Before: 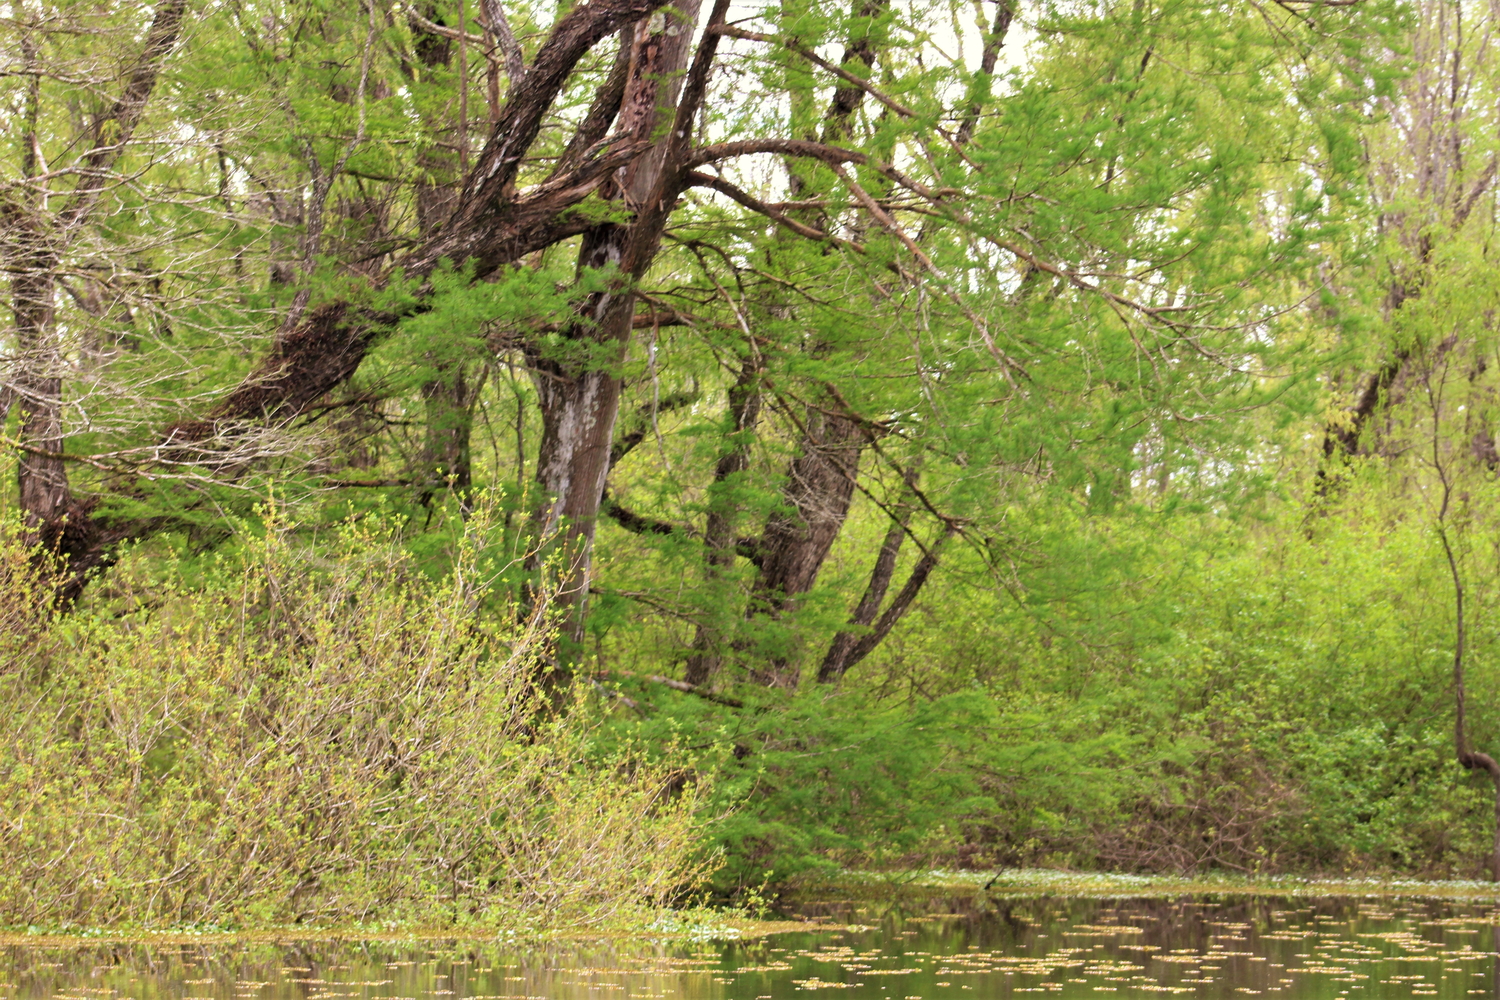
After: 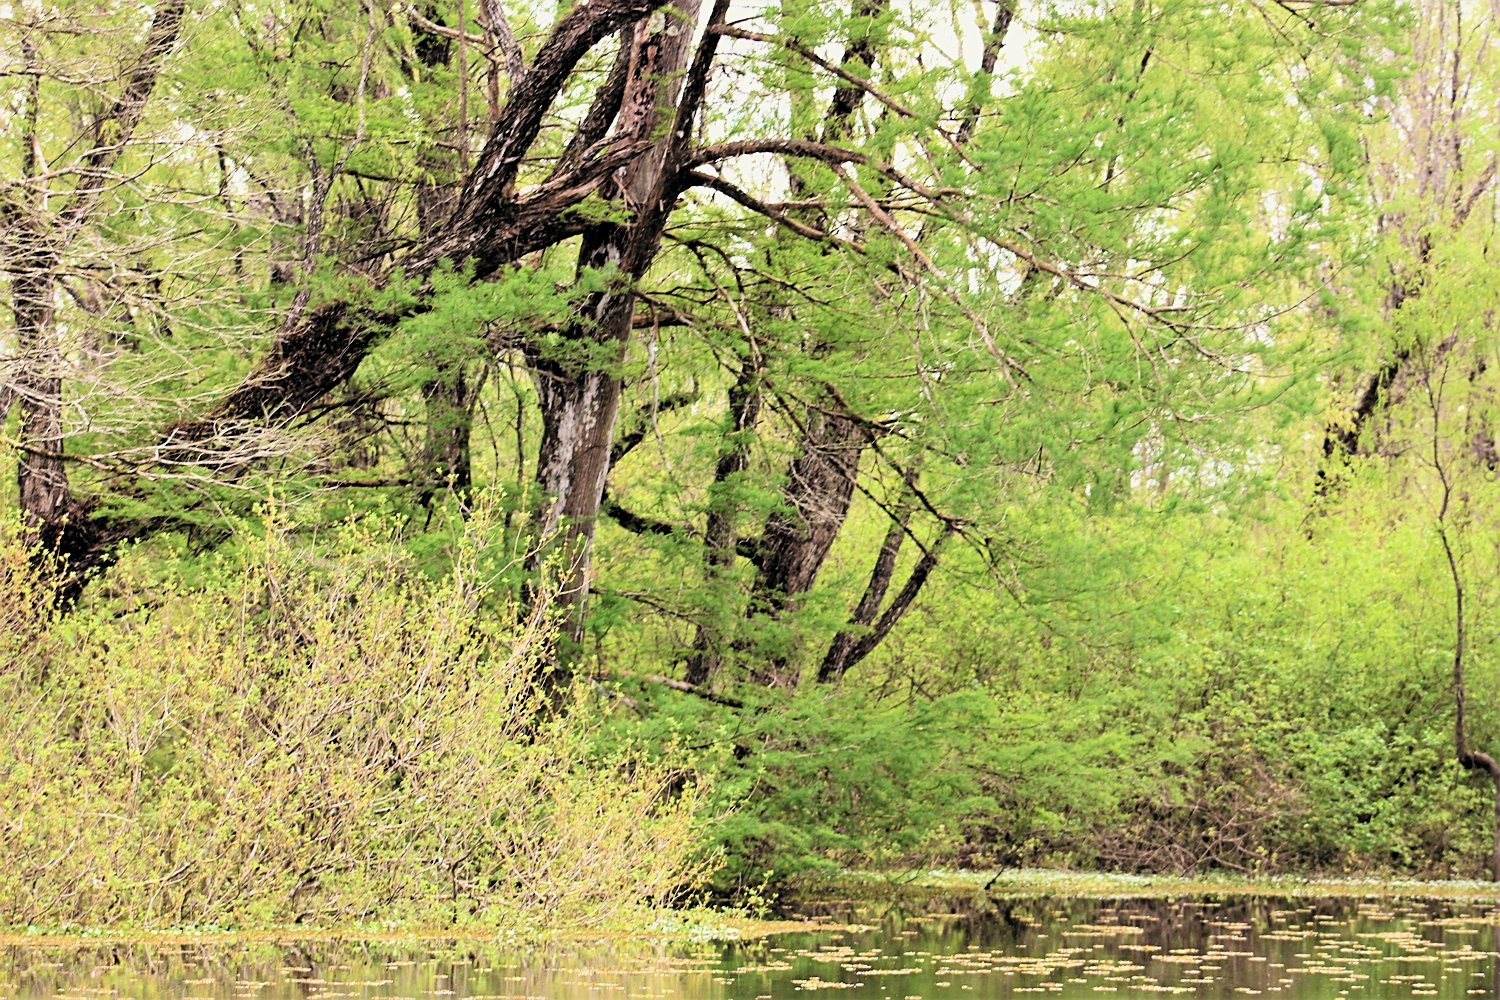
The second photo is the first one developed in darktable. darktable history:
exposure: exposure 0.482 EV, compensate highlight preservation false
sharpen: on, module defaults
contrast brightness saturation: saturation -0.051
filmic rgb: black relative exposure -5.14 EV, white relative exposure 4 EV, hardness 2.88, contrast 1.396, highlights saturation mix -20.12%, color science v6 (2022)
